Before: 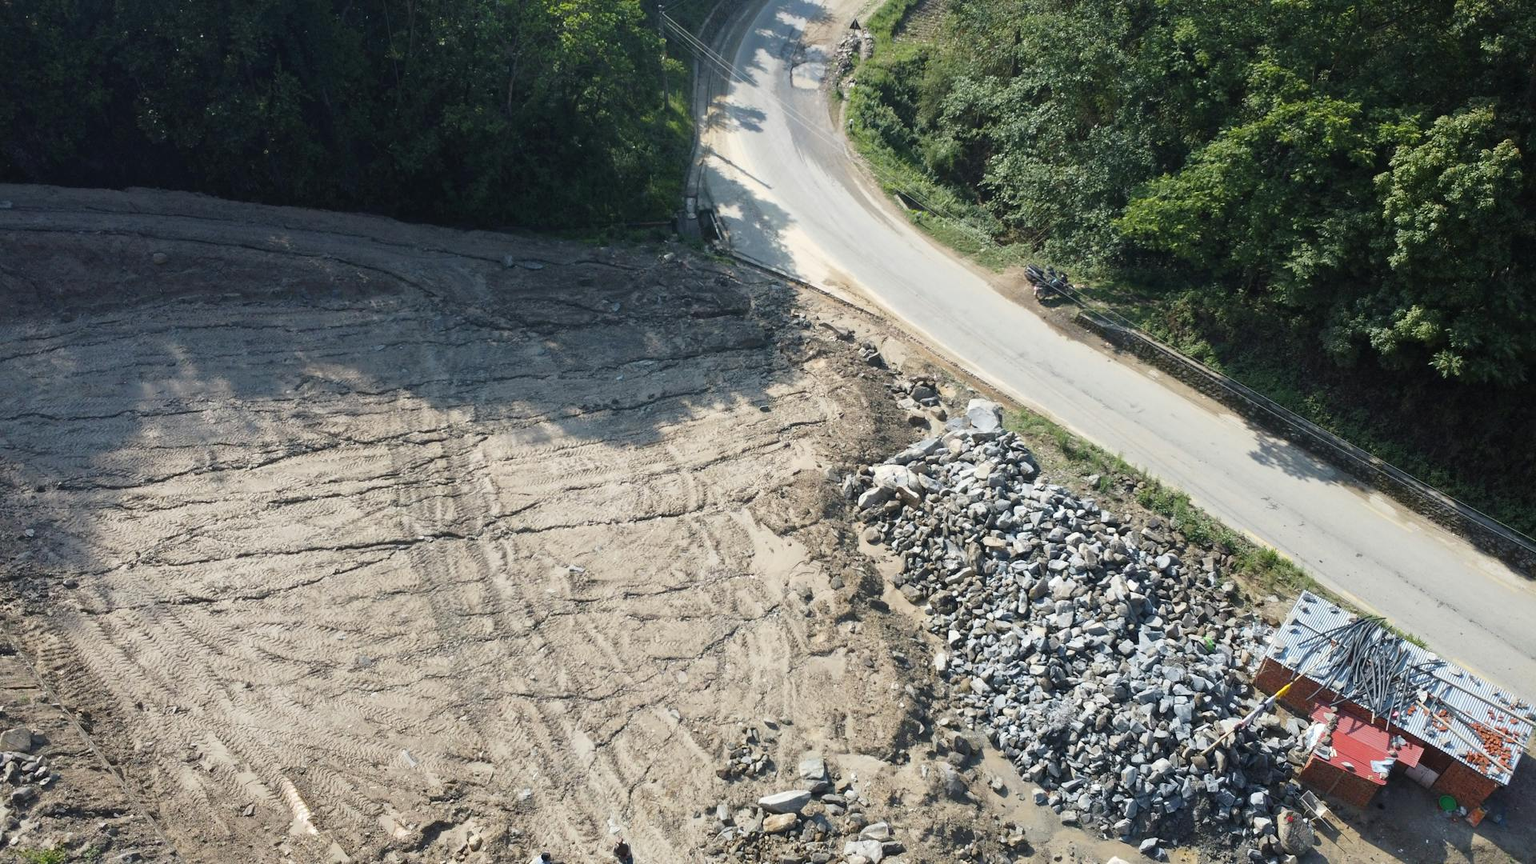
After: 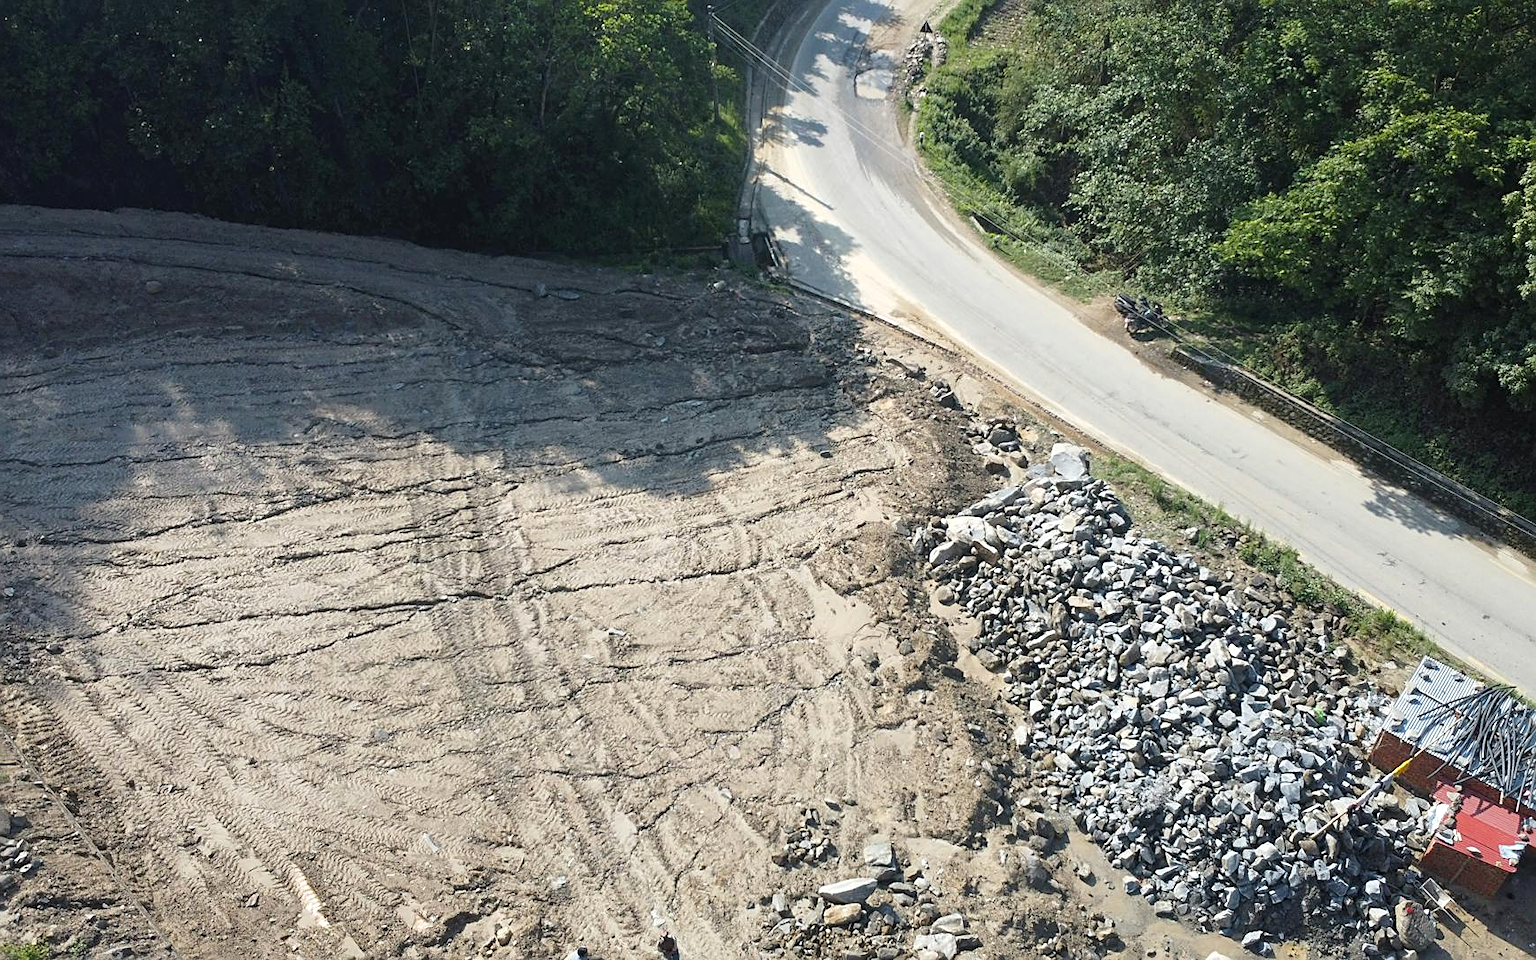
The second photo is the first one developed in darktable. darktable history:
crop and rotate: left 1.43%, right 8.532%
sharpen: on, module defaults
exposure: exposure 0.125 EV, compensate highlight preservation false
